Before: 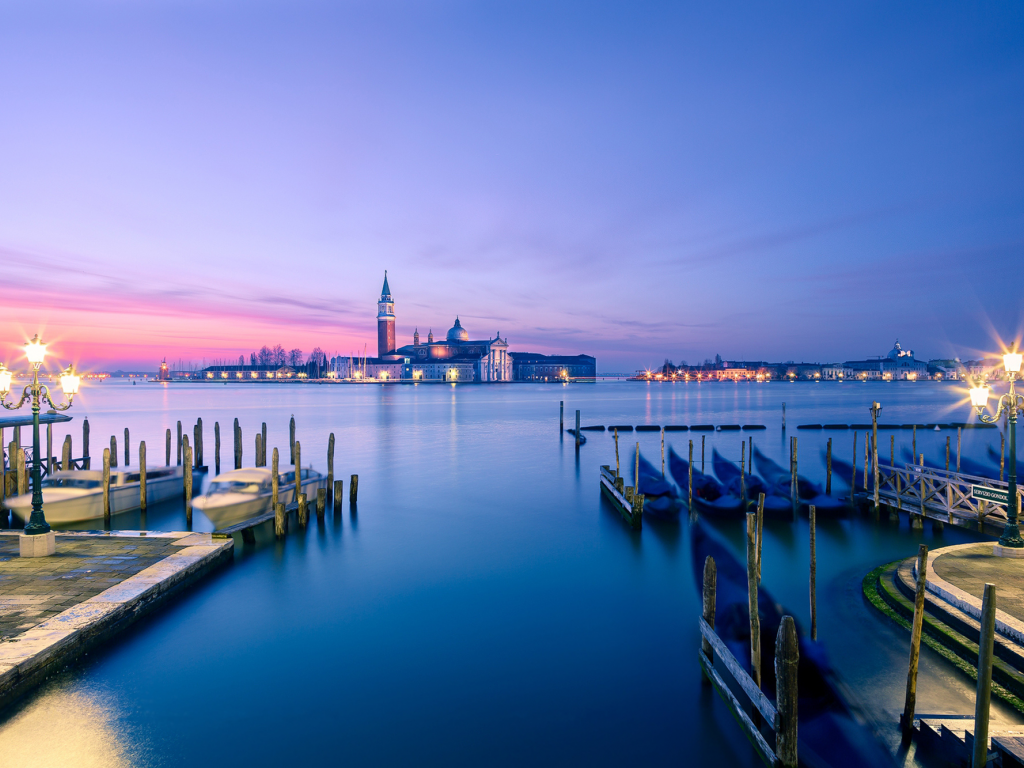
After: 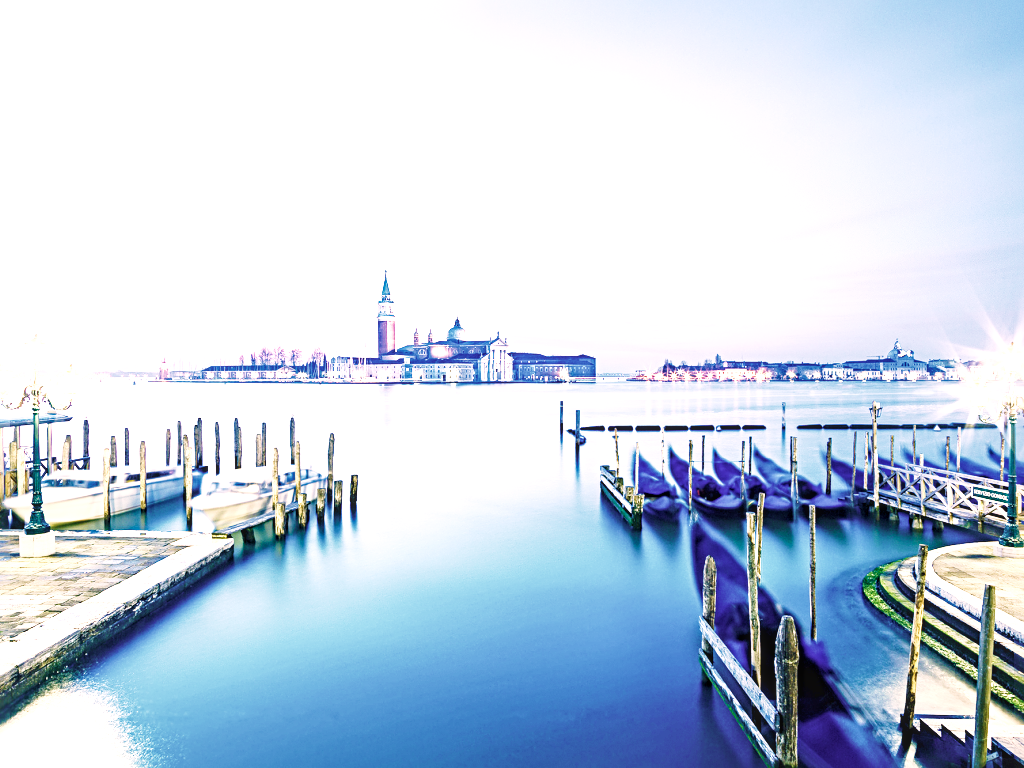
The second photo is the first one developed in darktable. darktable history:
shadows and highlights: shadows 25.42, highlights -24.92
color correction: highlights a* 5.6, highlights b* 5.17, saturation 0.645
exposure: black level correction 0, exposure 2.124 EV, compensate highlight preservation false
color balance rgb: perceptual saturation grading › global saturation 20%, perceptual saturation grading › highlights -25.049%, perceptual saturation grading › shadows 26.11%
sharpen: radius 3.986
local contrast: on, module defaults
velvia: on, module defaults
base curve: curves: ch0 [(0, 0) (0.028, 0.03) (0.121, 0.232) (0.46, 0.748) (0.859, 0.968) (1, 1)], preserve colors none
